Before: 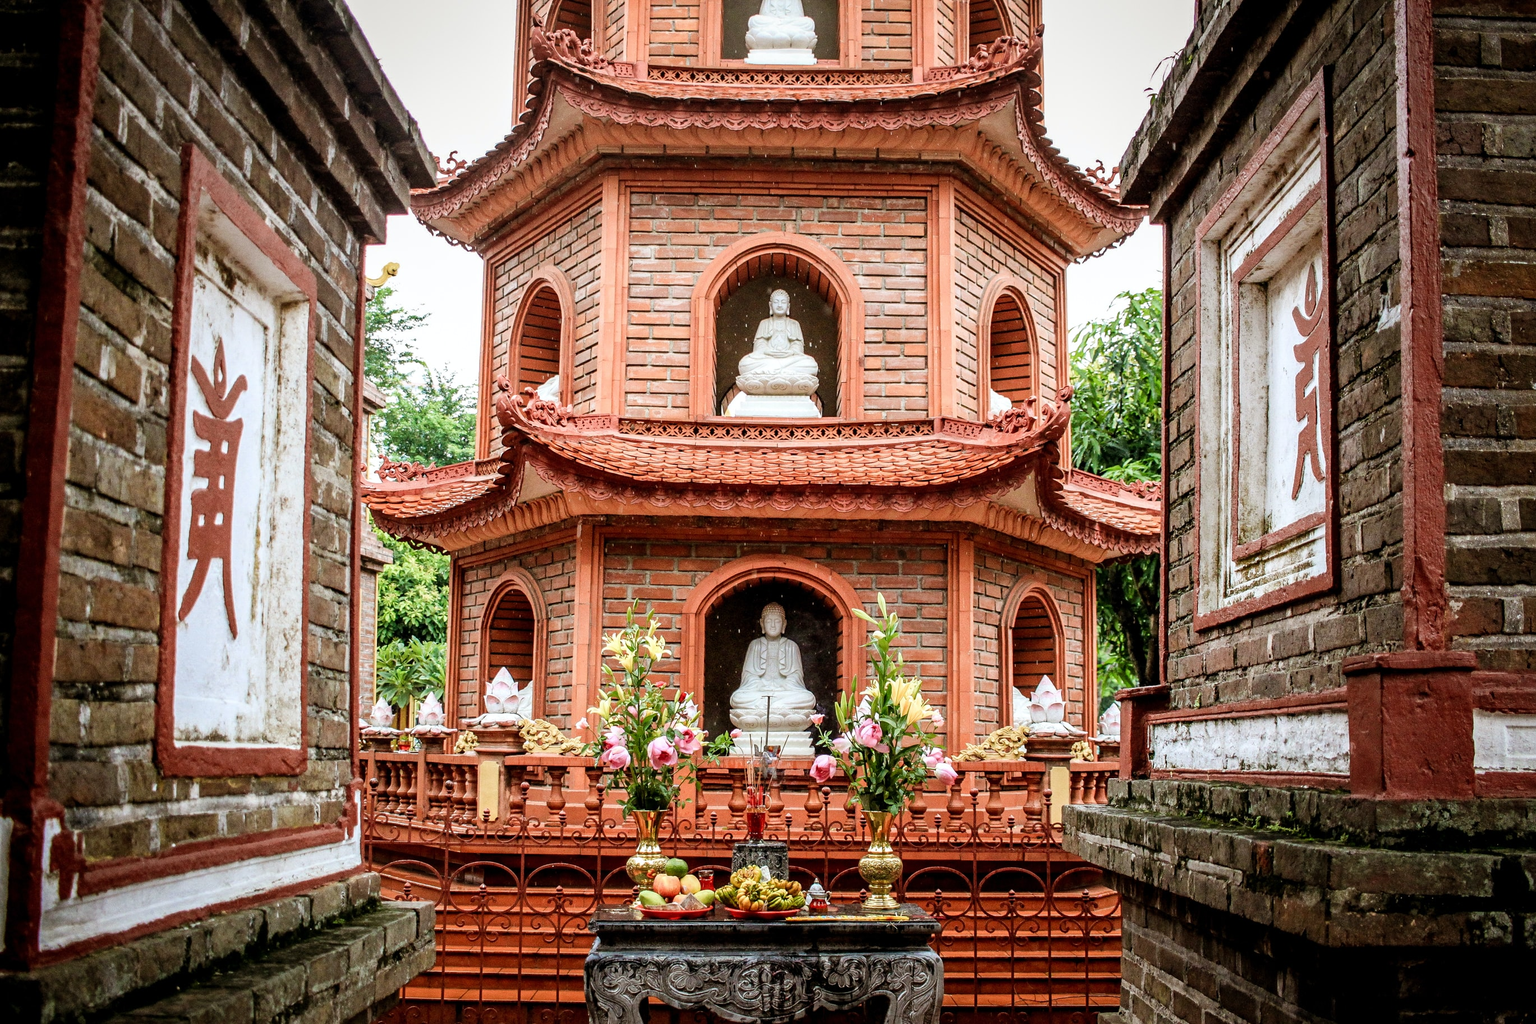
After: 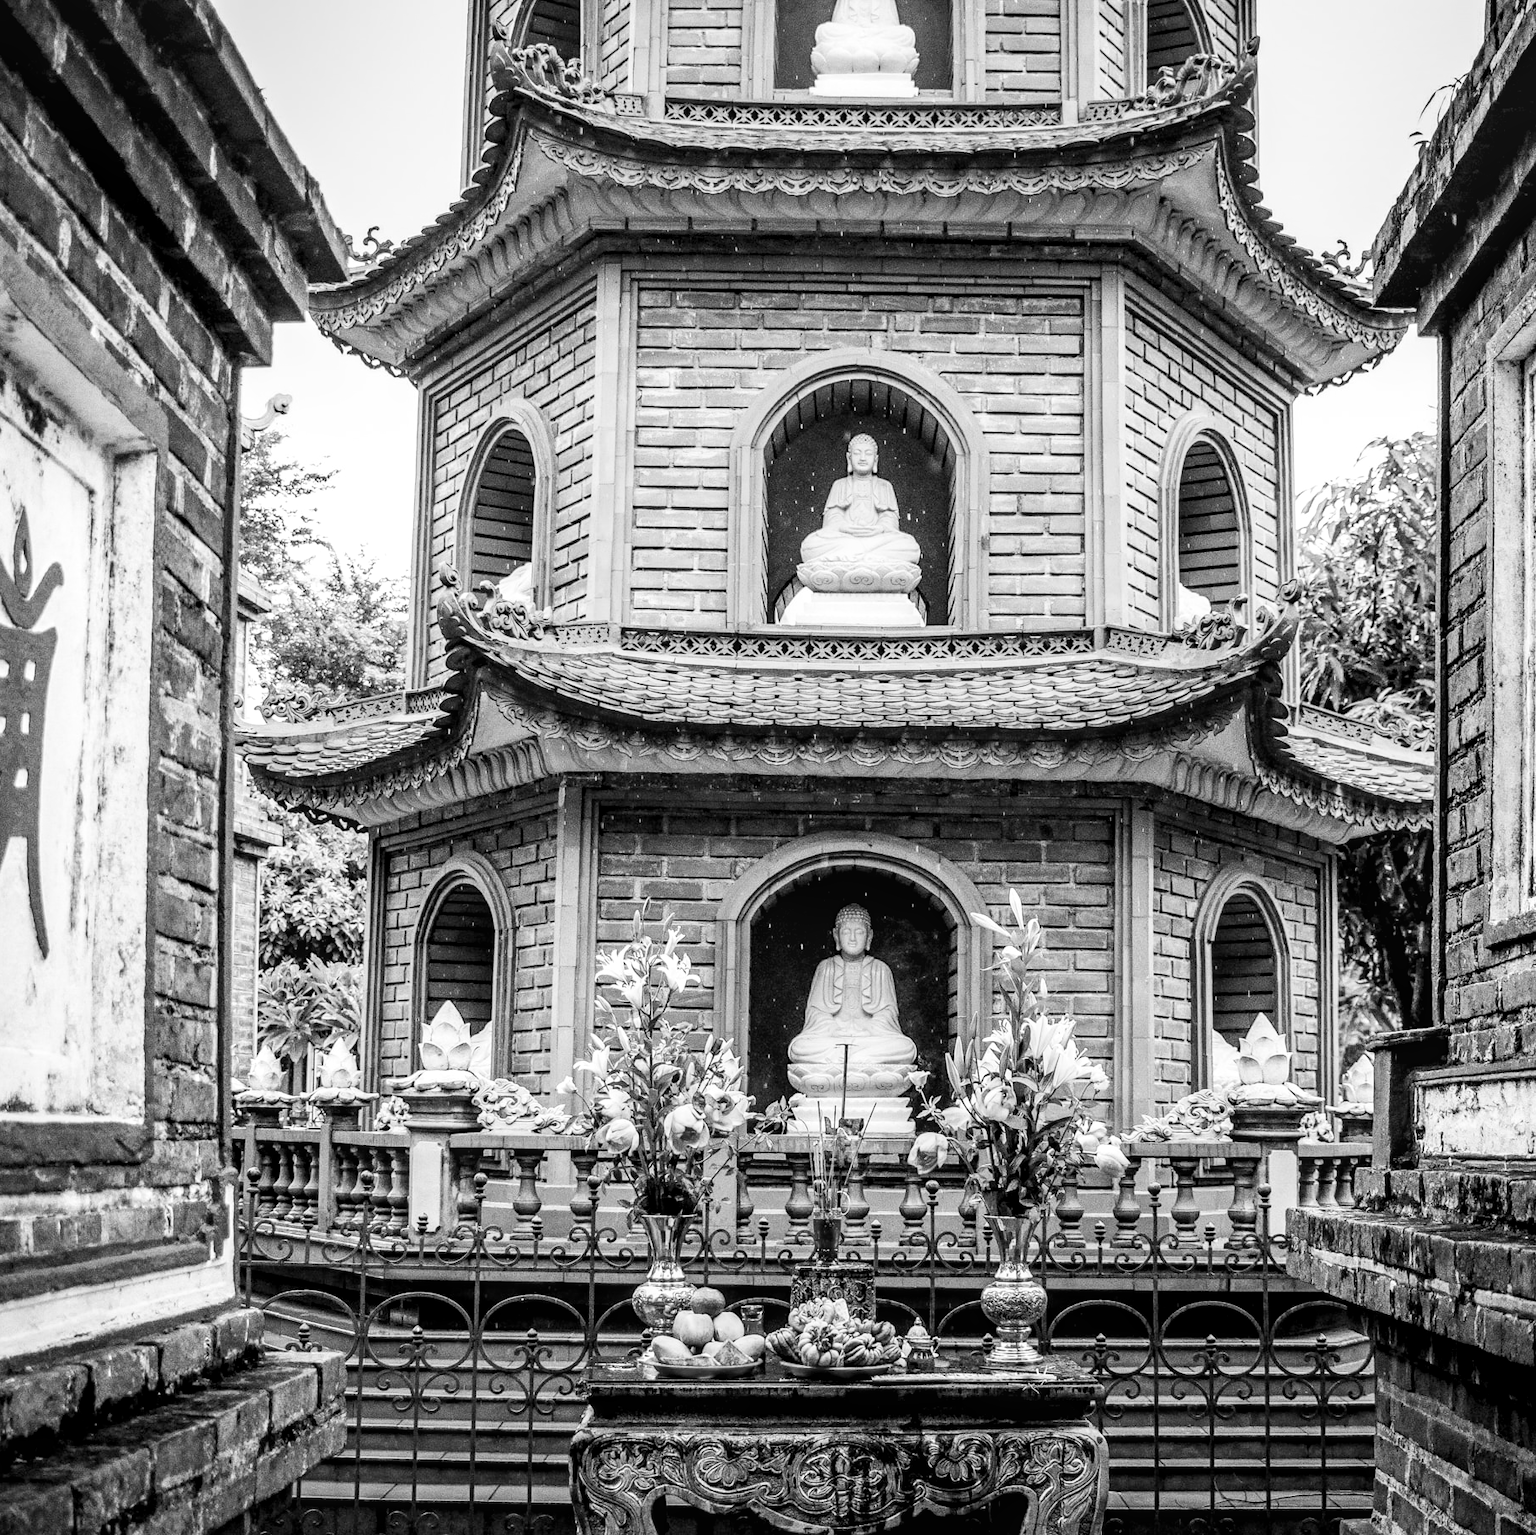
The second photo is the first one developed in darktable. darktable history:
crop and rotate: left 13.342%, right 19.991%
color balance rgb: shadows lift › luminance -28.76%, shadows lift › chroma 10%, shadows lift › hue 230°, power › chroma 0.5%, power › hue 215°, highlights gain › luminance 7.14%, highlights gain › chroma 1%, highlights gain › hue 50°, global offset › luminance -0.29%, global offset › hue 260°, perceptual saturation grading › global saturation 20%, perceptual saturation grading › highlights -13.92%, perceptual saturation grading › shadows 50%
color correction: highlights a* 12.23, highlights b* 5.41
monochrome: on, module defaults
contrast brightness saturation: contrast 0.2, brightness 0.15, saturation 0.14
local contrast: on, module defaults
